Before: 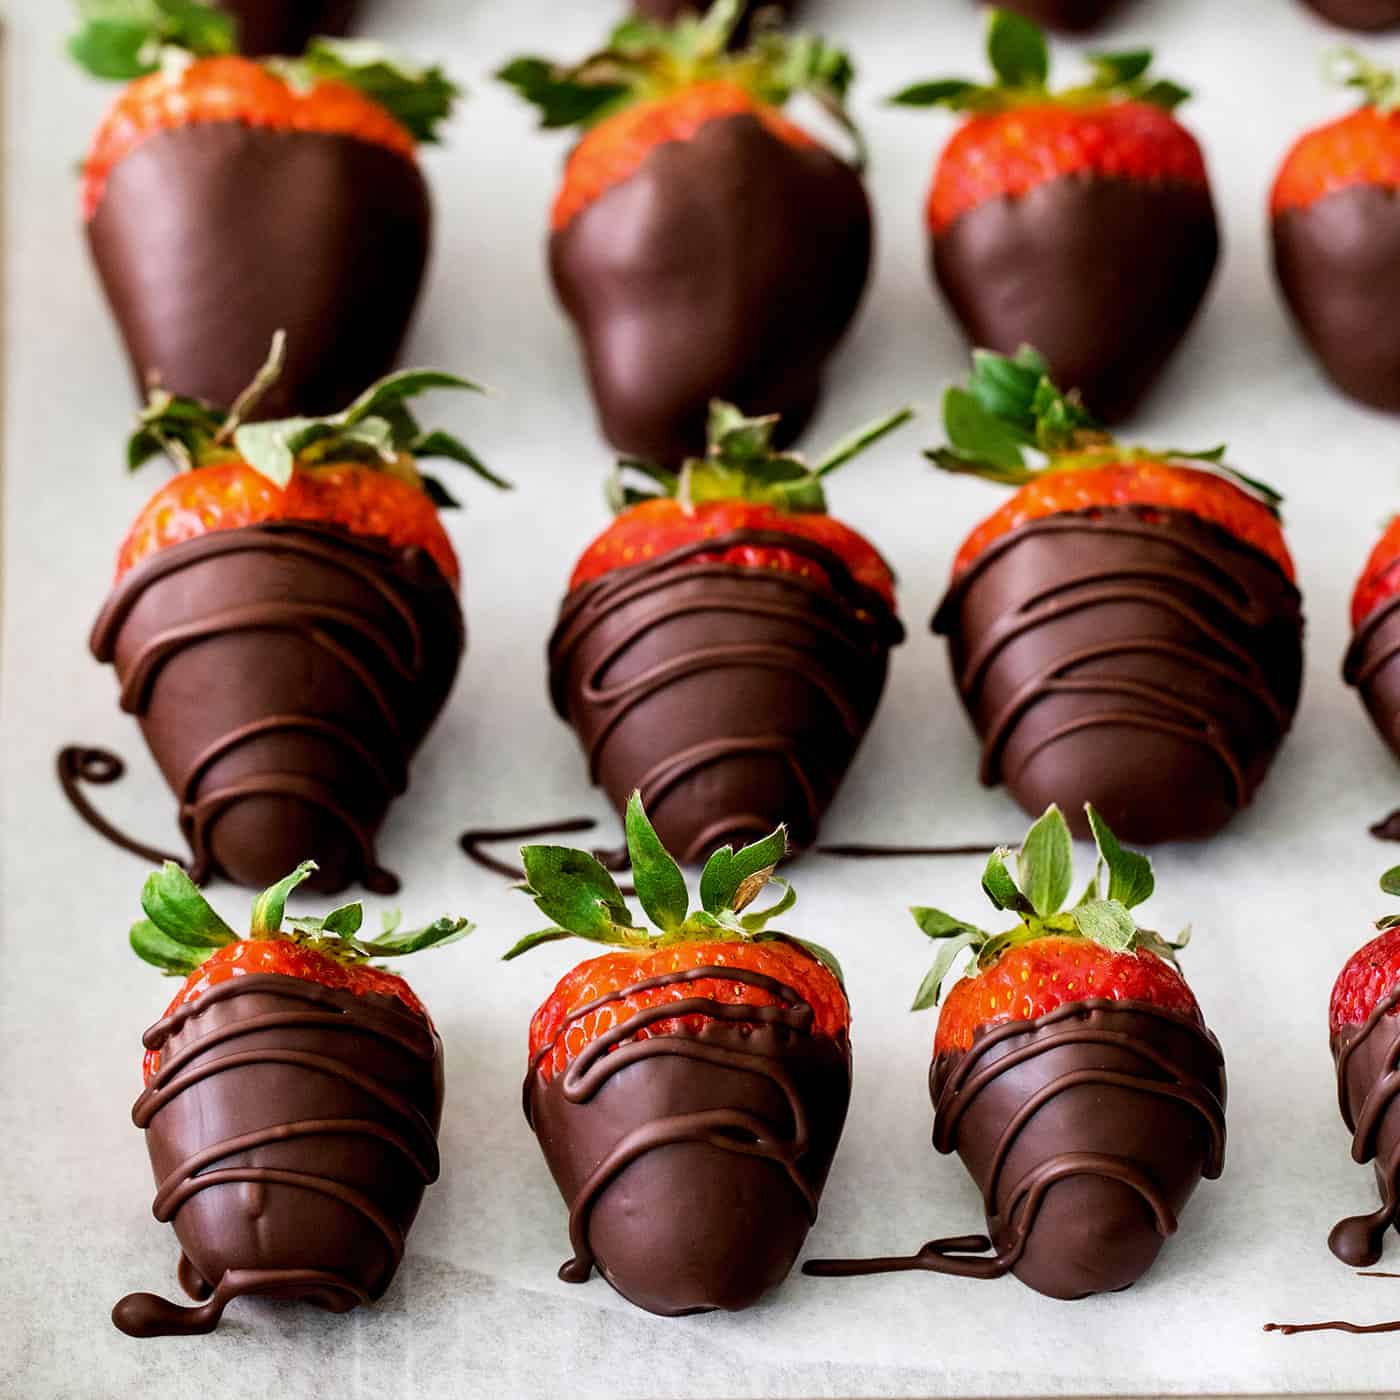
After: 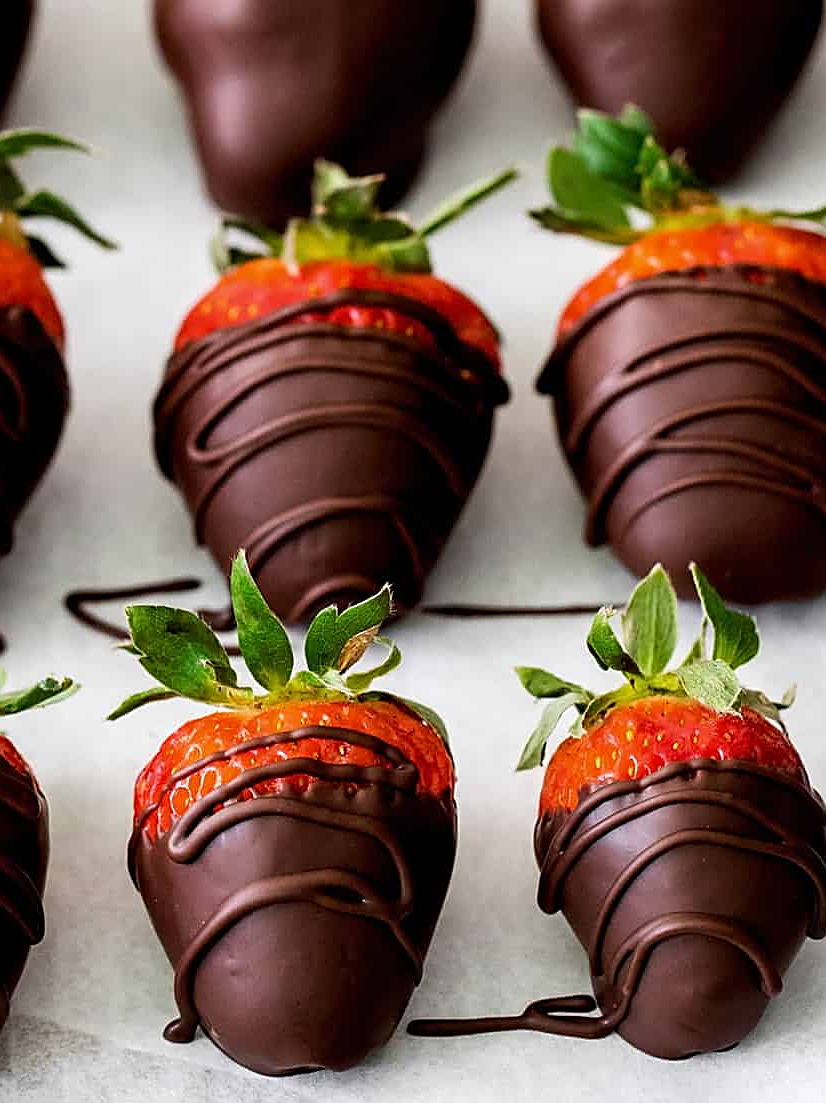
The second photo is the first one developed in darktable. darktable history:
sharpen: on, module defaults
crop and rotate: left 28.241%, top 17.153%, right 12.755%, bottom 4.021%
